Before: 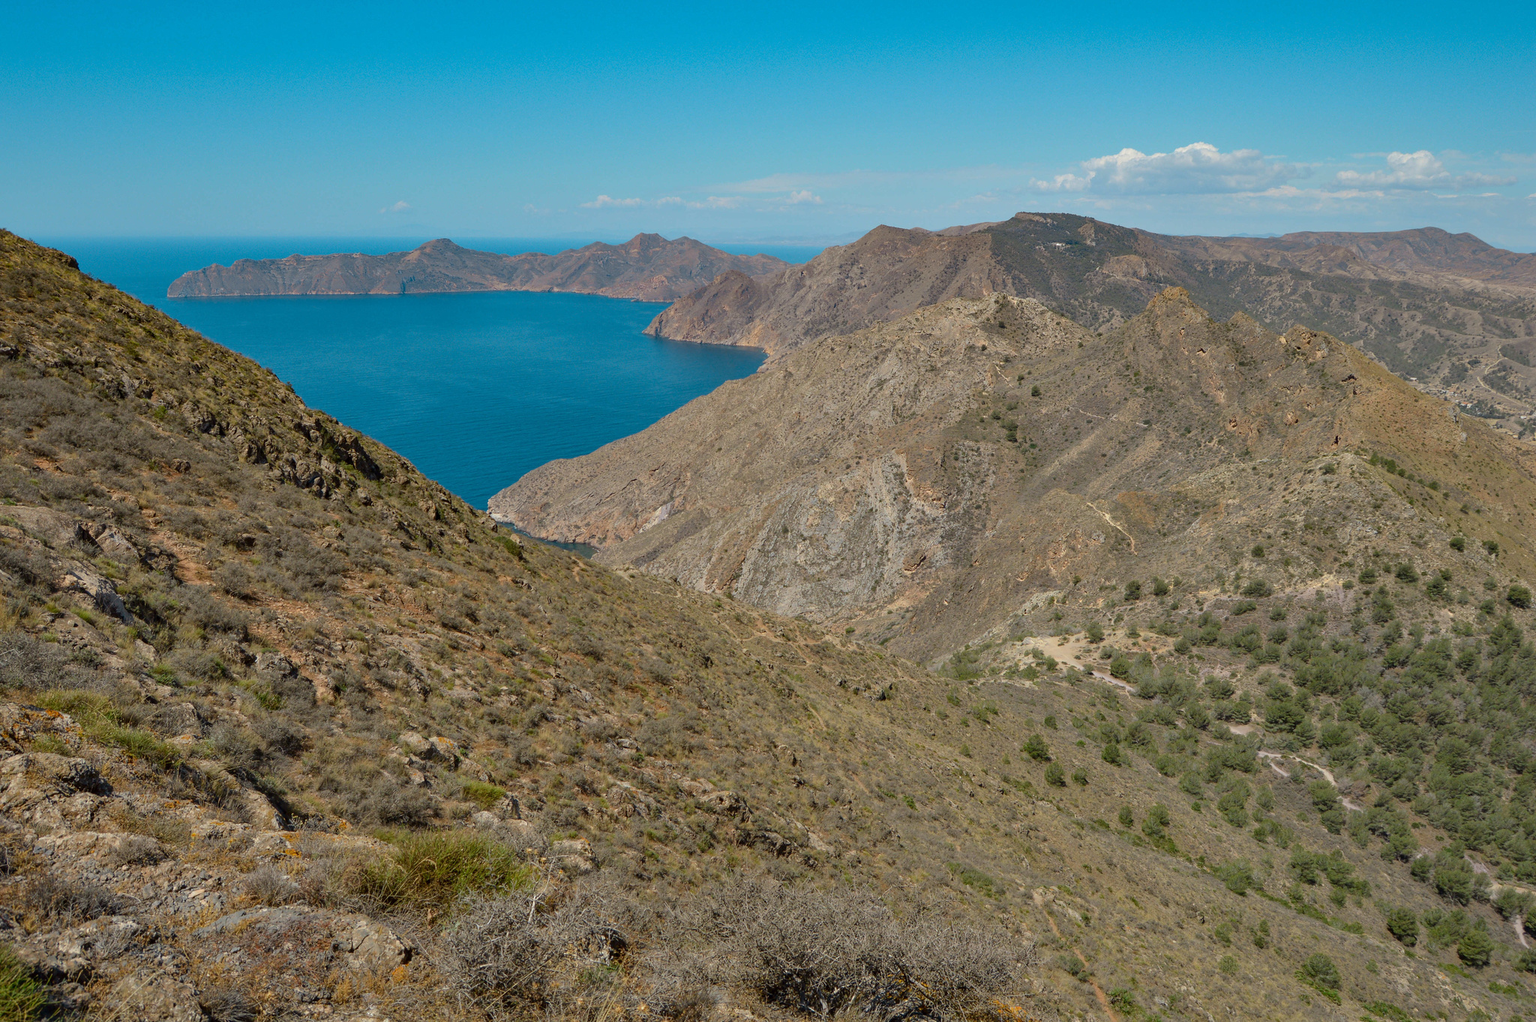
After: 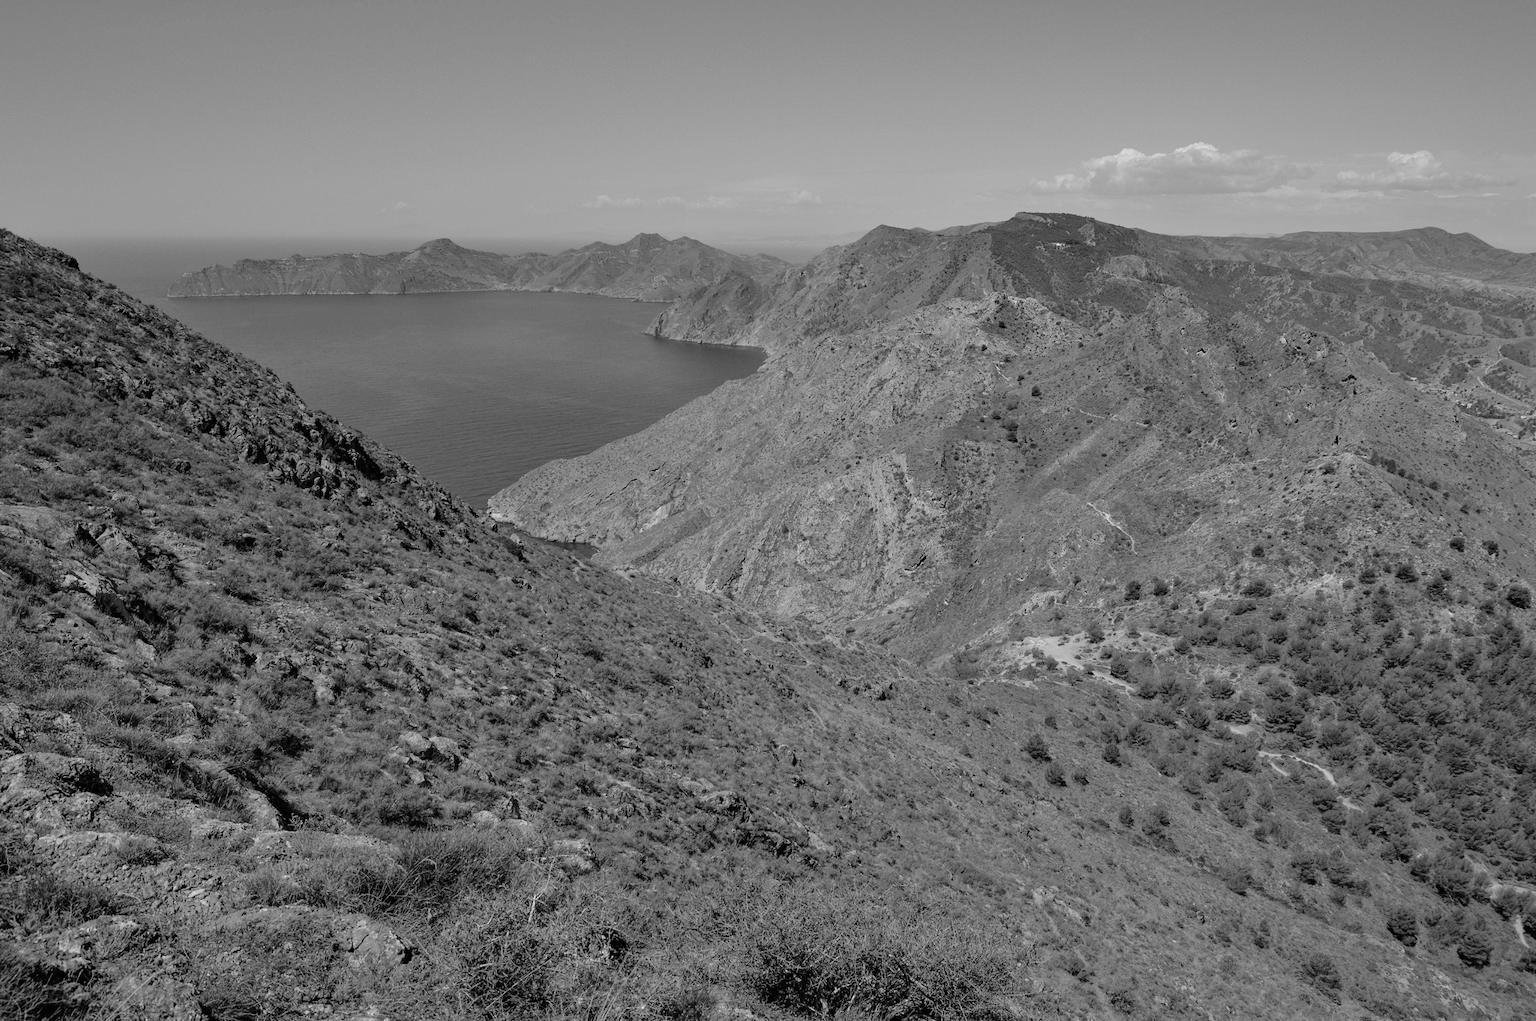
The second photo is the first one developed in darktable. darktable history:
white balance: red 0.948, green 1.02, blue 1.176
monochrome: a 32, b 64, size 2.3
fill light: exposure -2 EV, width 8.6
